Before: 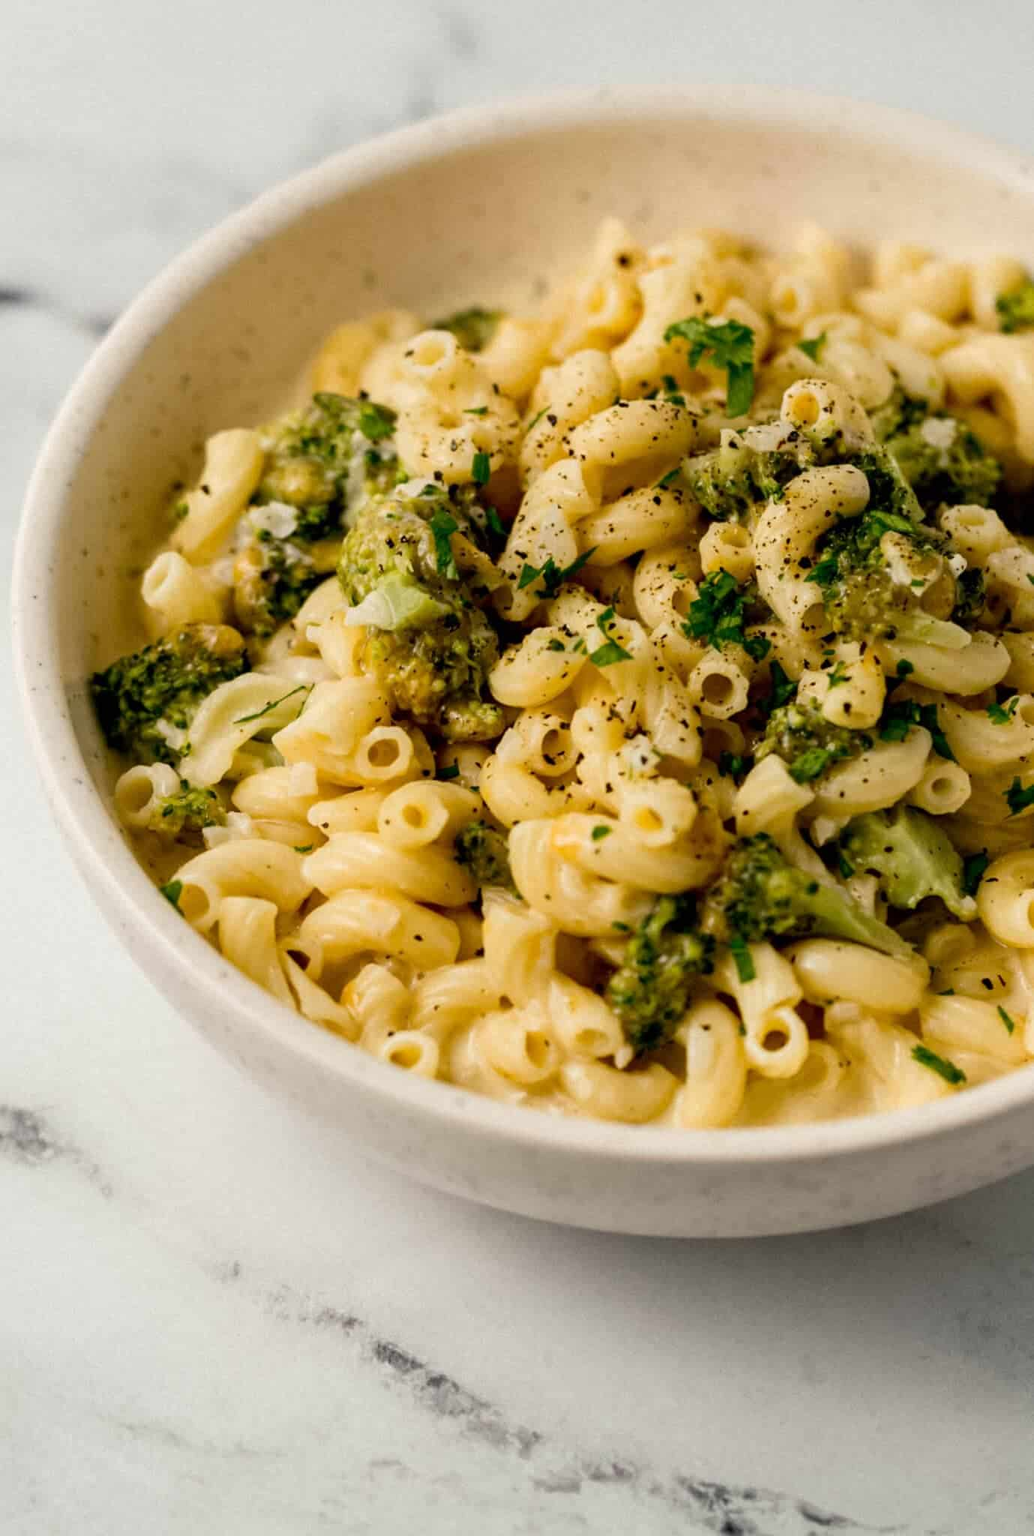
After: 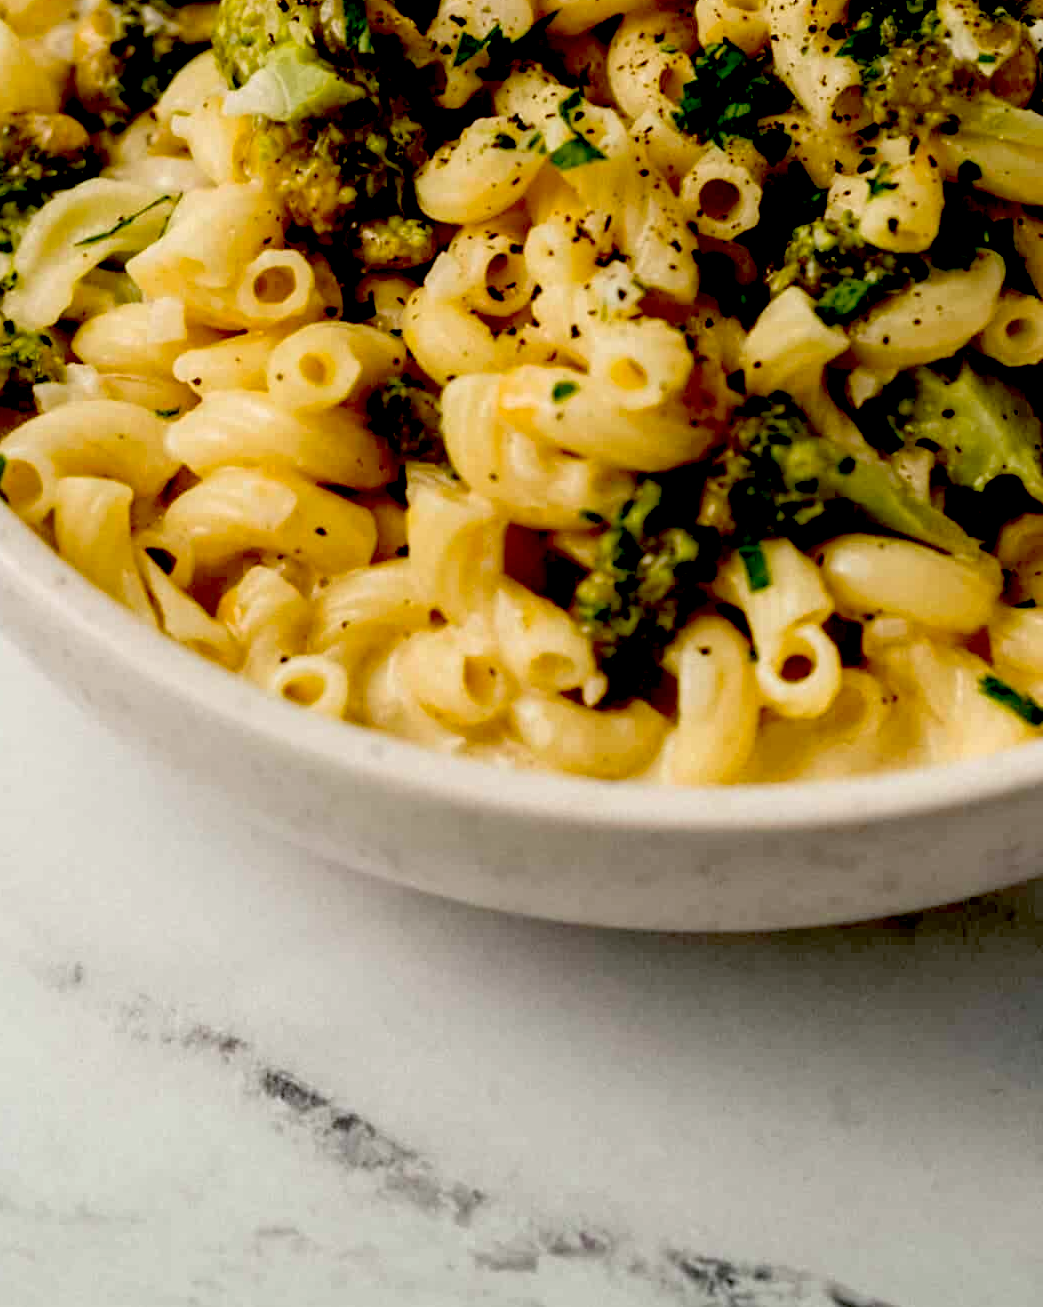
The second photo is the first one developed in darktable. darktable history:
exposure: black level correction 0.056, compensate highlight preservation false
crop and rotate: left 17.299%, top 35.115%, right 7.015%, bottom 1.024%
